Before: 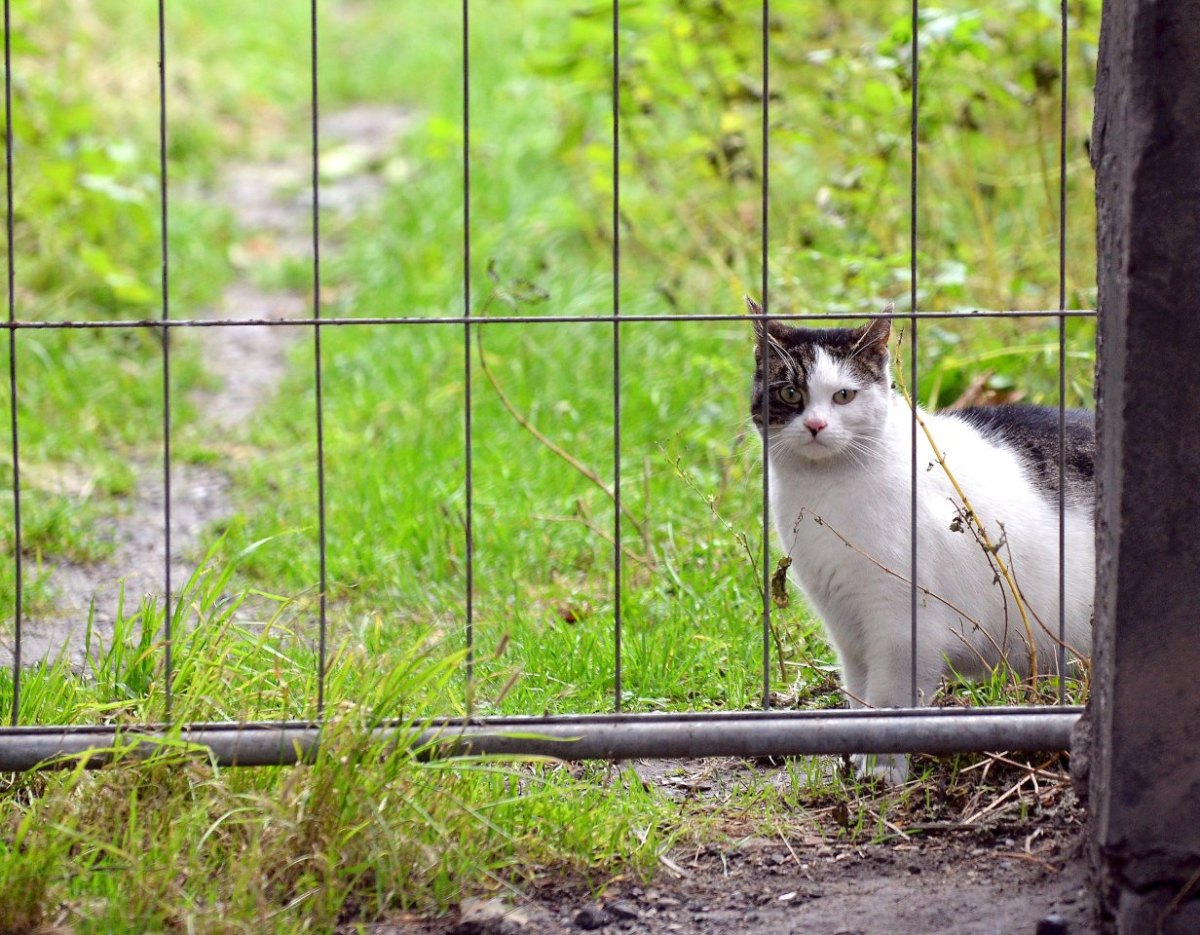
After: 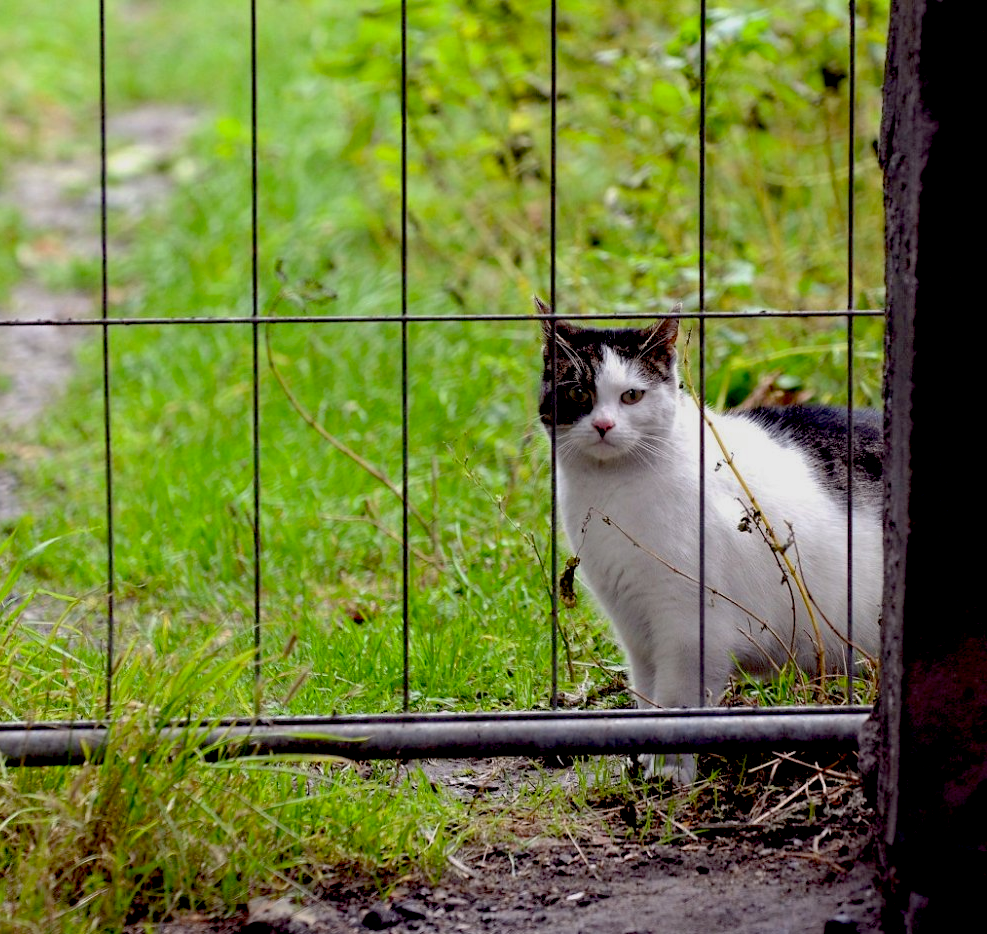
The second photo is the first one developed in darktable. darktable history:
exposure: black level correction 0.045, exposure -0.227 EV, compensate highlight preservation false
base curve: curves: ch0 [(0, 0) (0.74, 0.67) (1, 1)], preserve colors none
crop: left 17.69%, bottom 0.037%
tone equalizer: edges refinement/feathering 500, mask exposure compensation -1.57 EV, preserve details no
